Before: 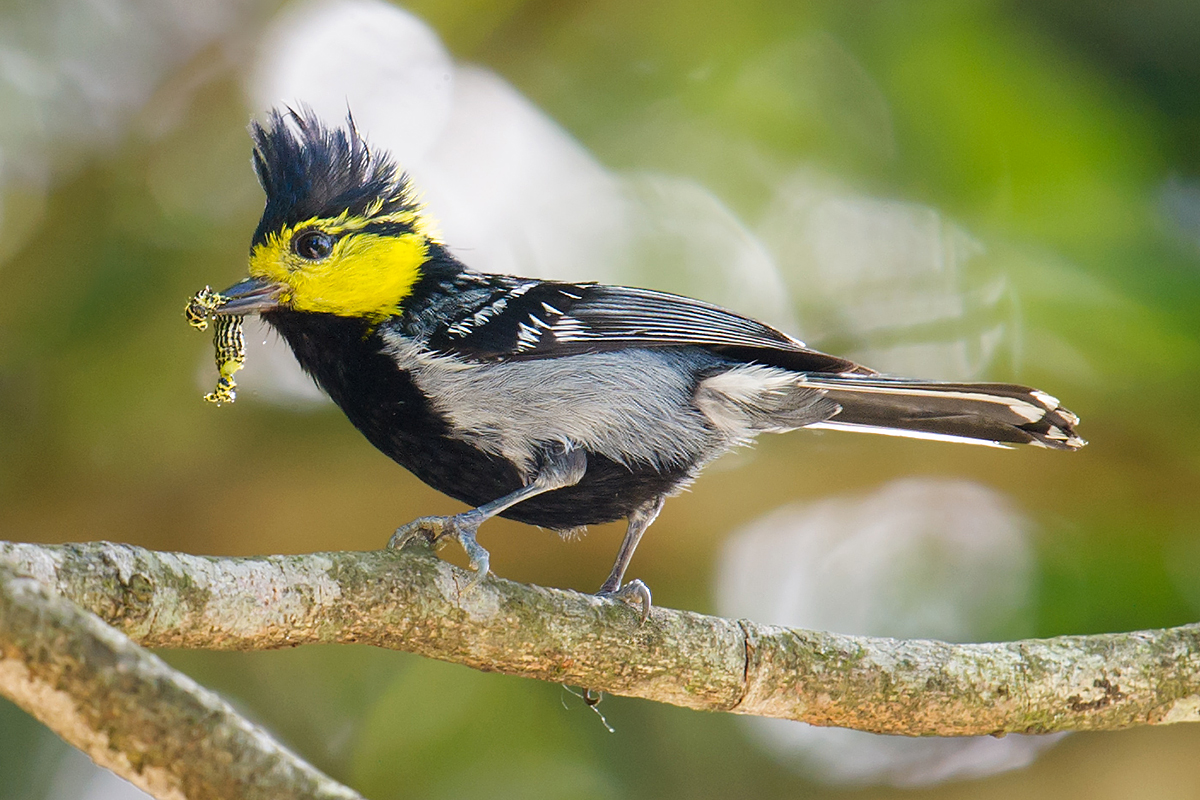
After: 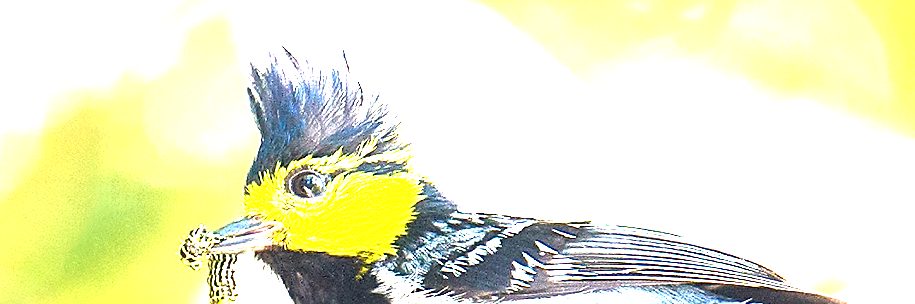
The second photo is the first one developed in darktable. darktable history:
crop: left 0.579%, top 7.627%, right 23.167%, bottom 54.275%
local contrast: mode bilateral grid, contrast 20, coarseness 50, detail 120%, midtone range 0.2
sharpen: on, module defaults
exposure: exposure 3 EV, compensate highlight preservation false
